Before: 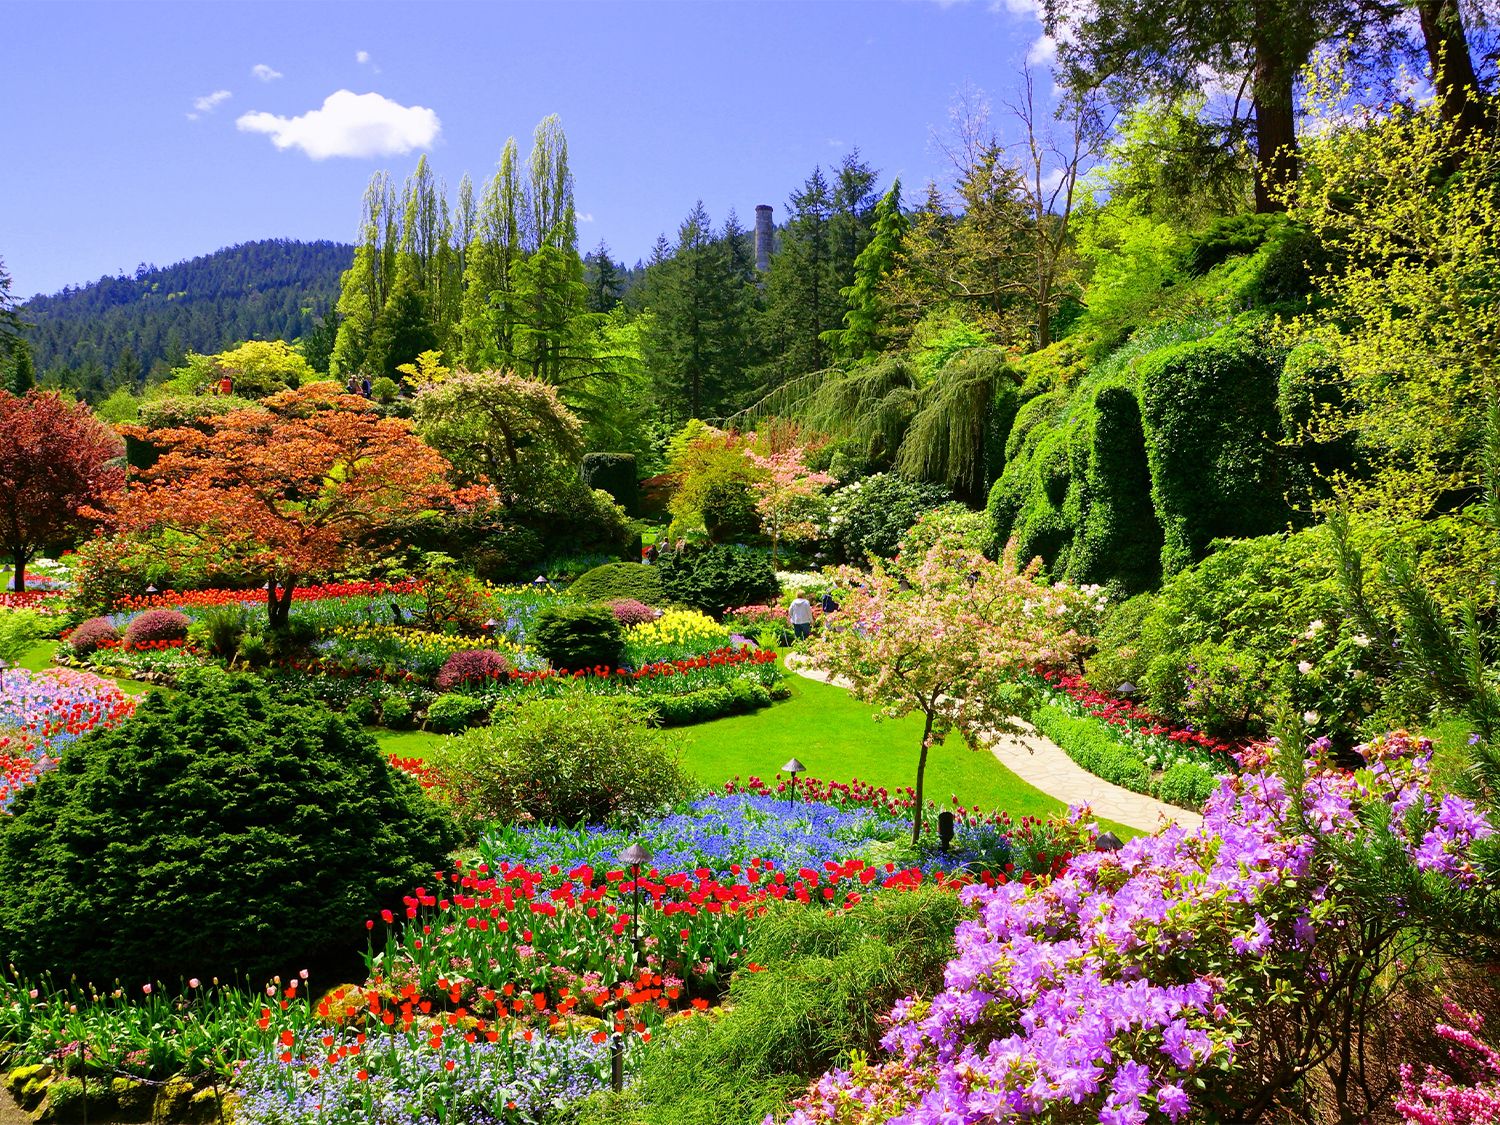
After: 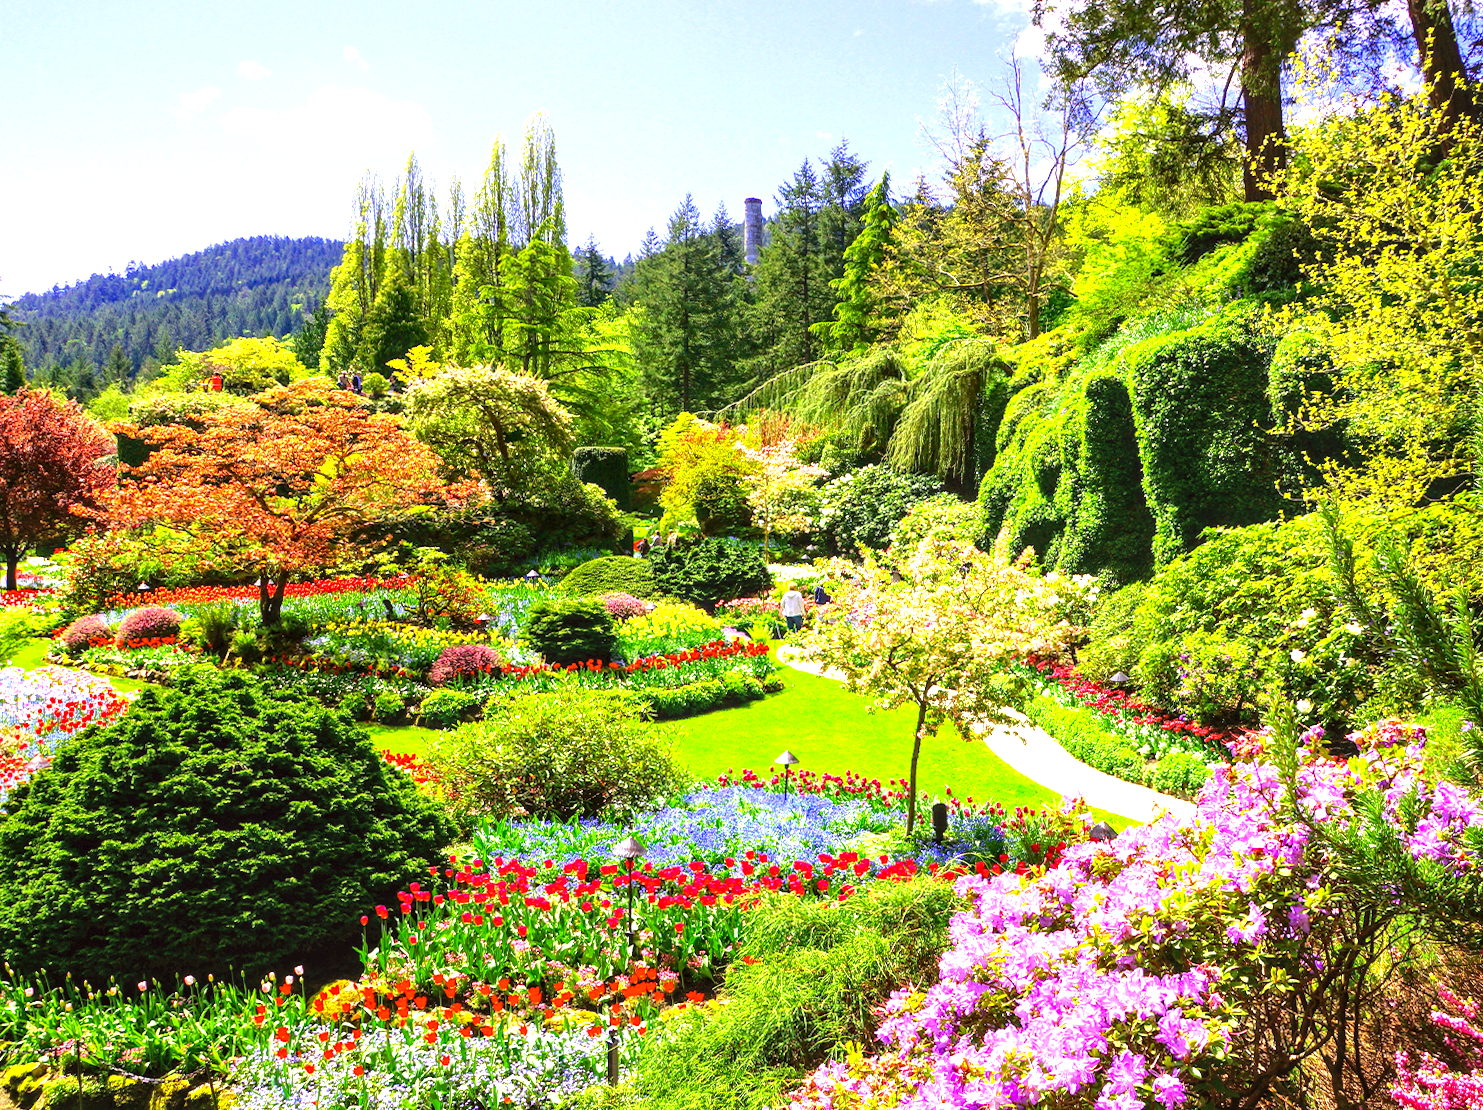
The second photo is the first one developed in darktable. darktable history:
color correction: highlights a* -0.95, highlights b* 4.5, shadows a* 3.55
white balance: emerald 1
local contrast: detail 130%
levels: levels [0, 0.476, 0.951]
rotate and perspective: rotation -0.45°, automatic cropping original format, crop left 0.008, crop right 0.992, crop top 0.012, crop bottom 0.988
exposure: black level correction 0, exposure 1.125 EV, compensate exposure bias true, compensate highlight preservation false
